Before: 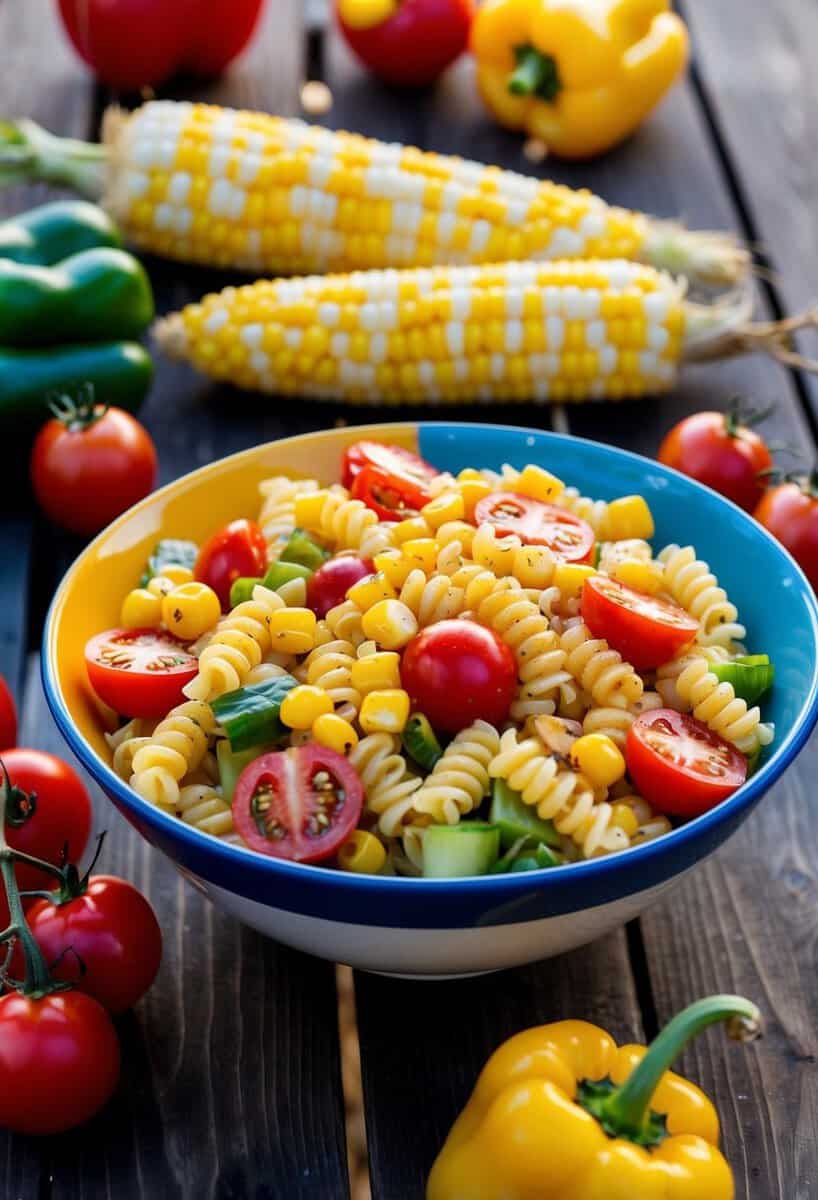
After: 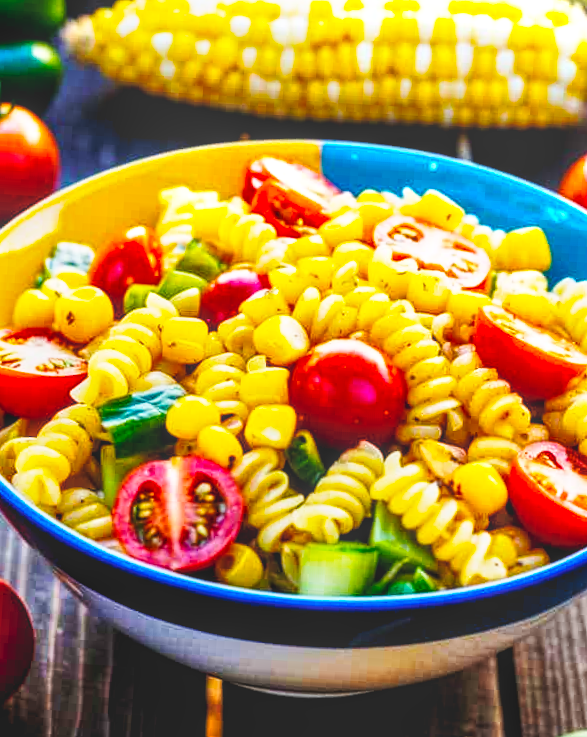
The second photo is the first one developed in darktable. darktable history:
crop and rotate: angle -3.58°, left 9.89%, top 21.265%, right 11.911%, bottom 11.792%
contrast brightness saturation: contrast 0.137
local contrast: highlights 66%, shadows 32%, detail 166%, midtone range 0.2
color balance rgb: global offset › luminance -0.487%, linear chroma grading › global chroma 25.197%, perceptual saturation grading › global saturation 19.263%, perceptual brilliance grading › global brilliance 15.037%, perceptual brilliance grading › shadows -35.374%, global vibrance 20%
base curve: curves: ch0 [(0, 0) (0.028, 0.03) (0.121, 0.232) (0.46, 0.748) (0.859, 0.968) (1, 1)], preserve colors none
shadows and highlights: low approximation 0.01, soften with gaussian
